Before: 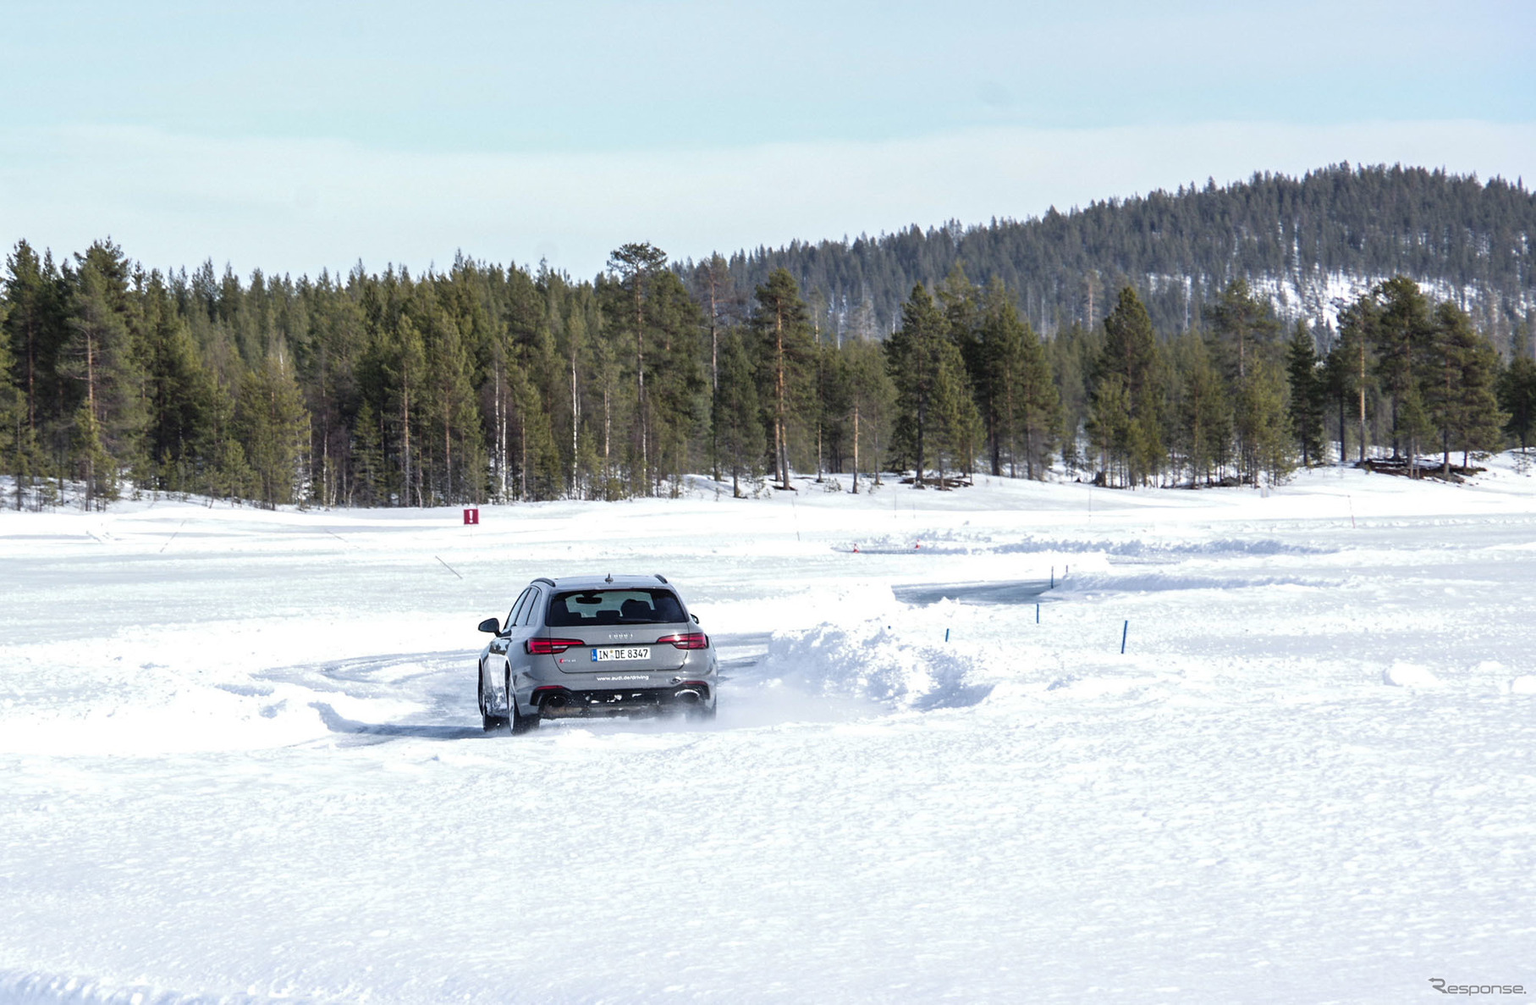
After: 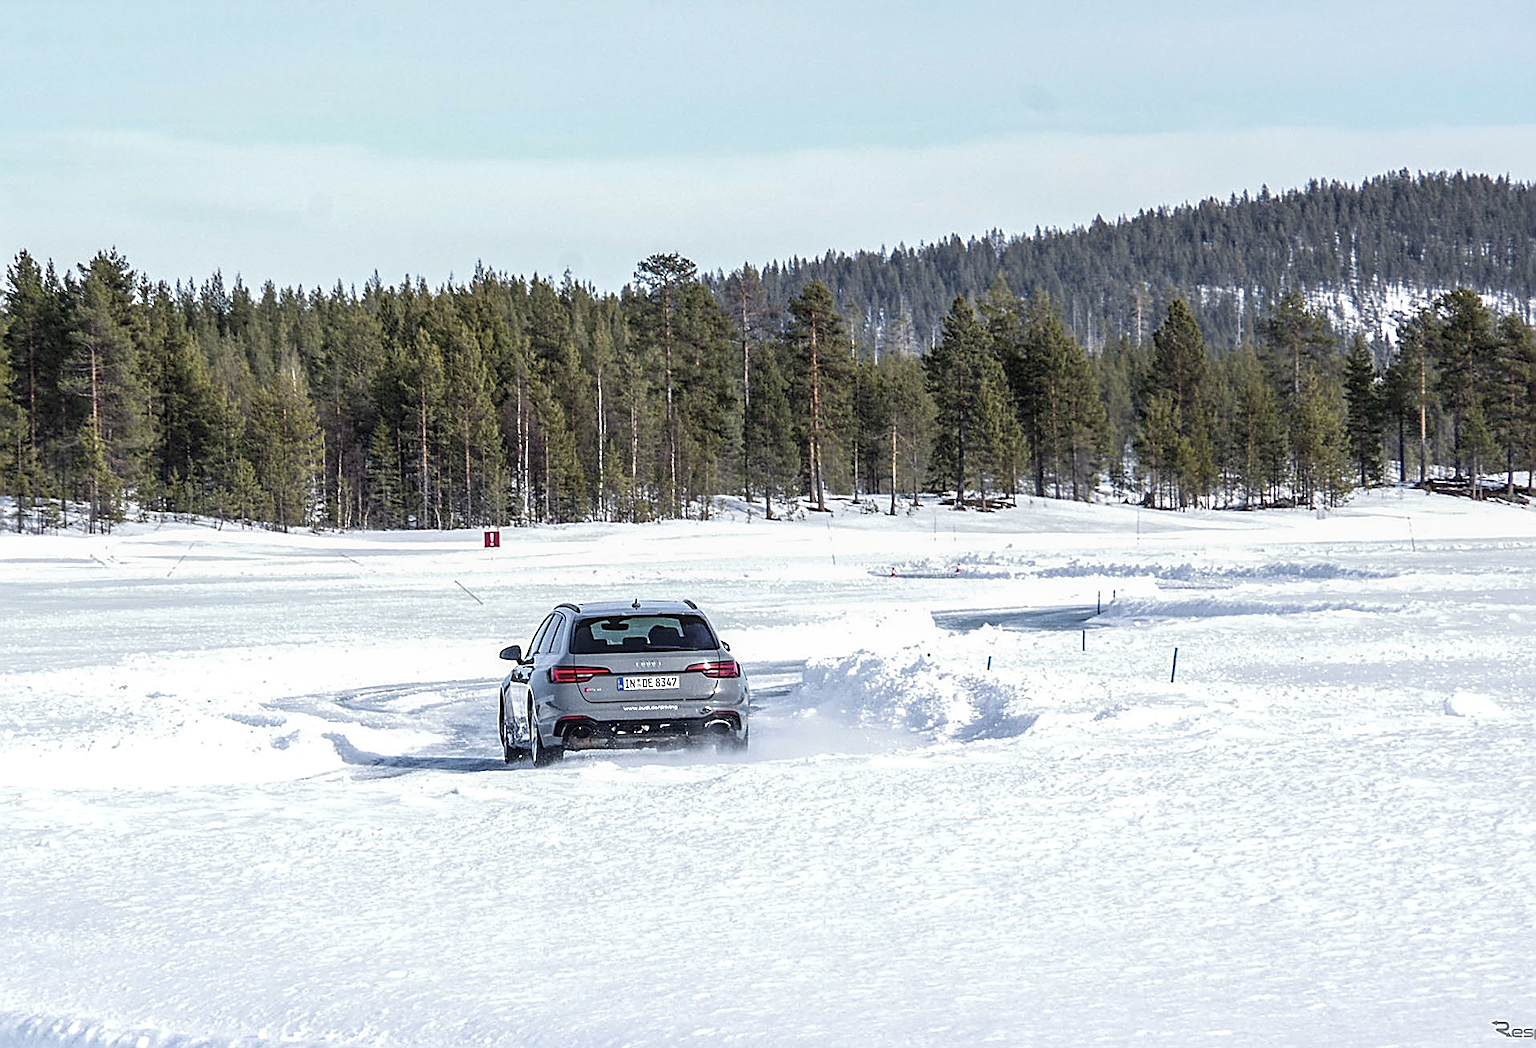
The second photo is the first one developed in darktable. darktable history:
local contrast: on, module defaults
sharpen: radius 1.637, amount 1.305
crop: right 4.223%, bottom 0.021%
